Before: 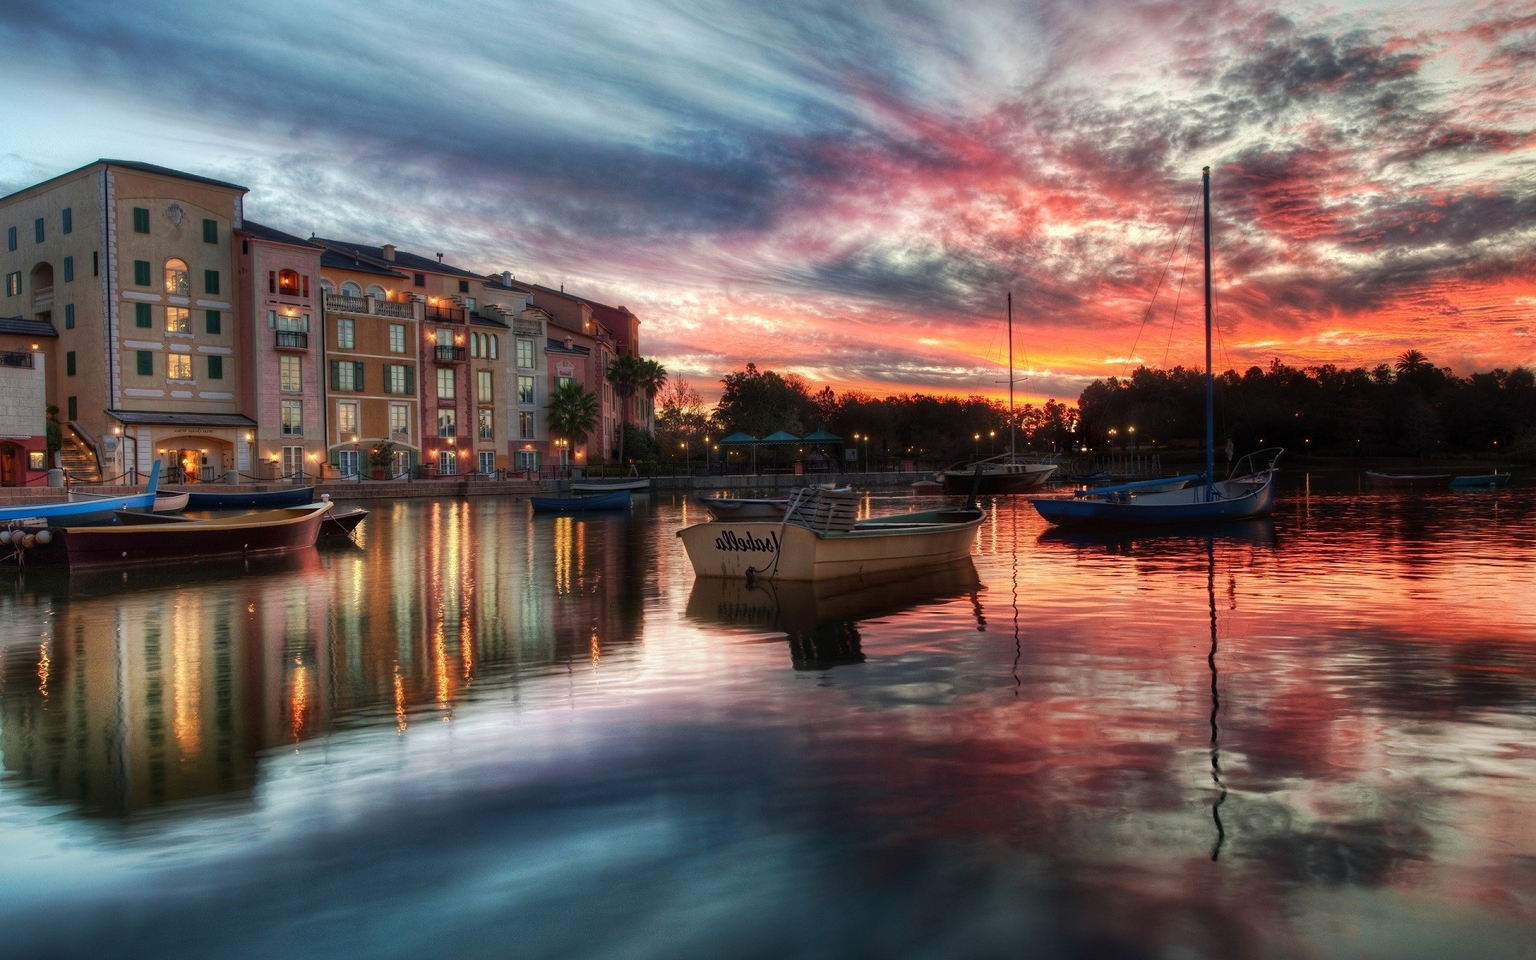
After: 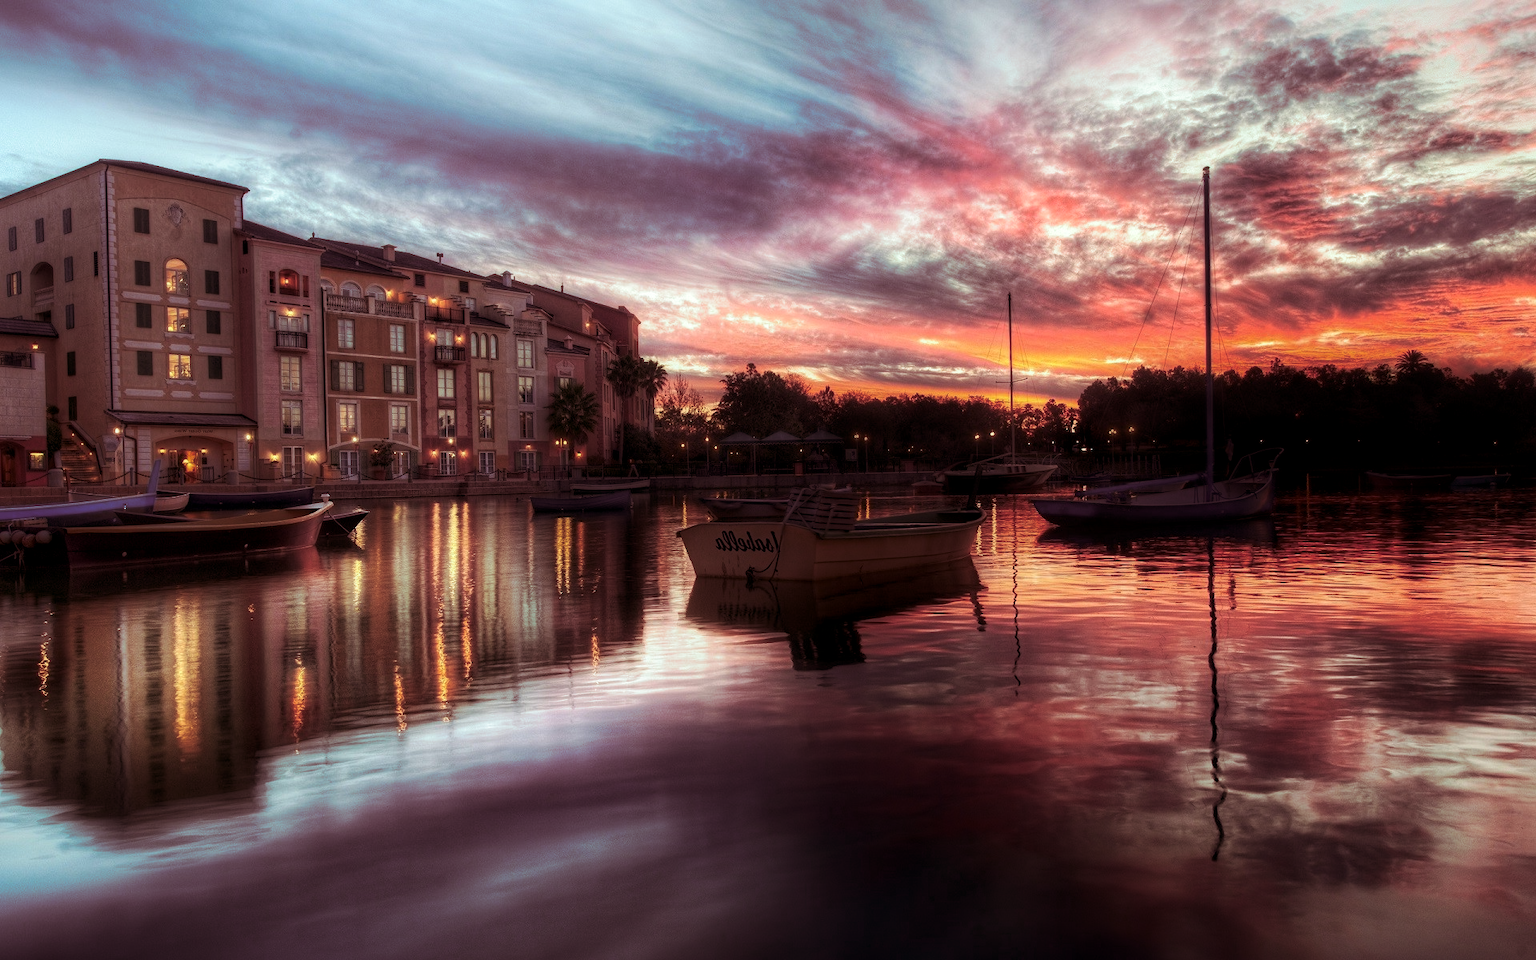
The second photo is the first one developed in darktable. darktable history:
local contrast: highlights 100%, shadows 100%, detail 120%, midtone range 0.2
shadows and highlights: shadows -90, highlights 90, soften with gaussian
split-toning: highlights › hue 180°
